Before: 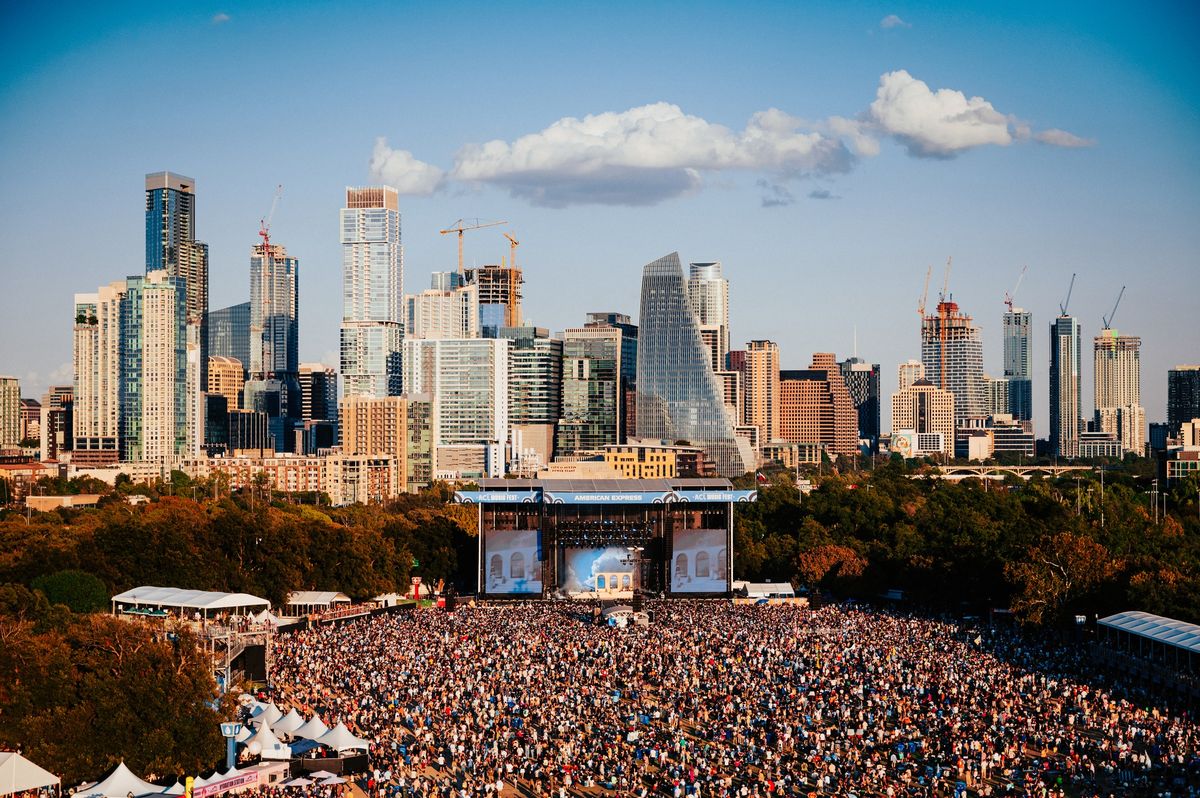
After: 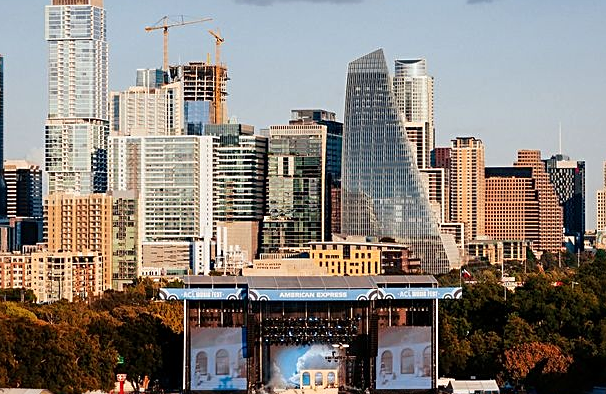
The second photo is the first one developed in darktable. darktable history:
local contrast: mode bilateral grid, contrast 19, coarseness 51, detail 121%, midtone range 0.2
crop: left 24.635%, top 25.47%, right 24.836%, bottom 25.095%
sharpen: on, module defaults
